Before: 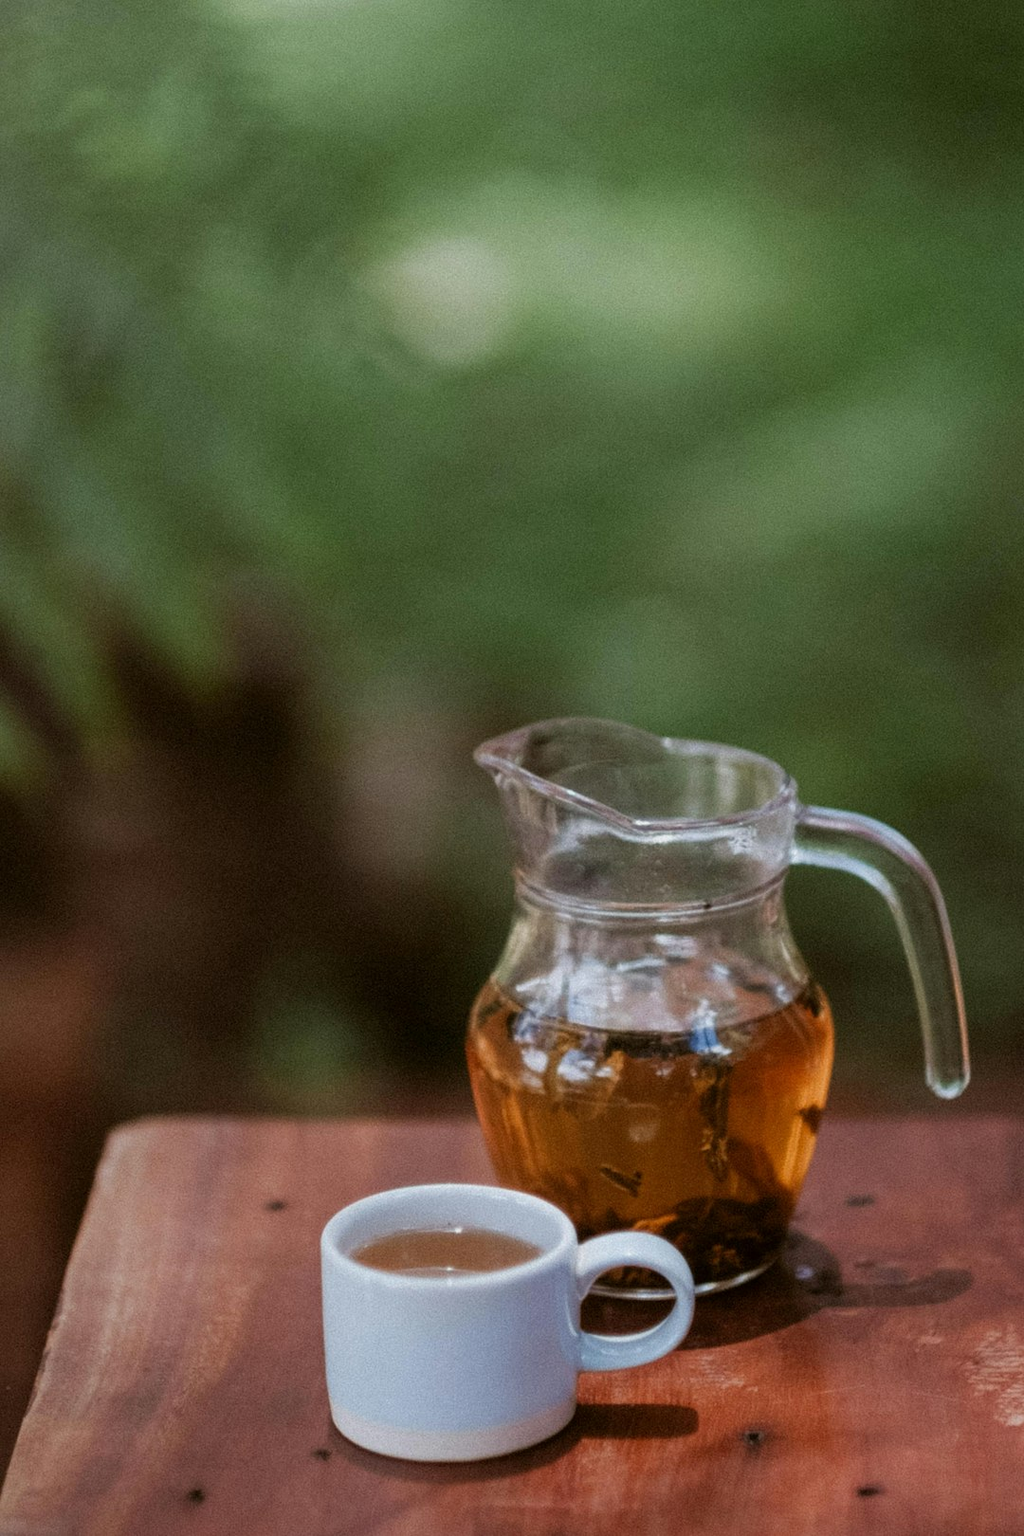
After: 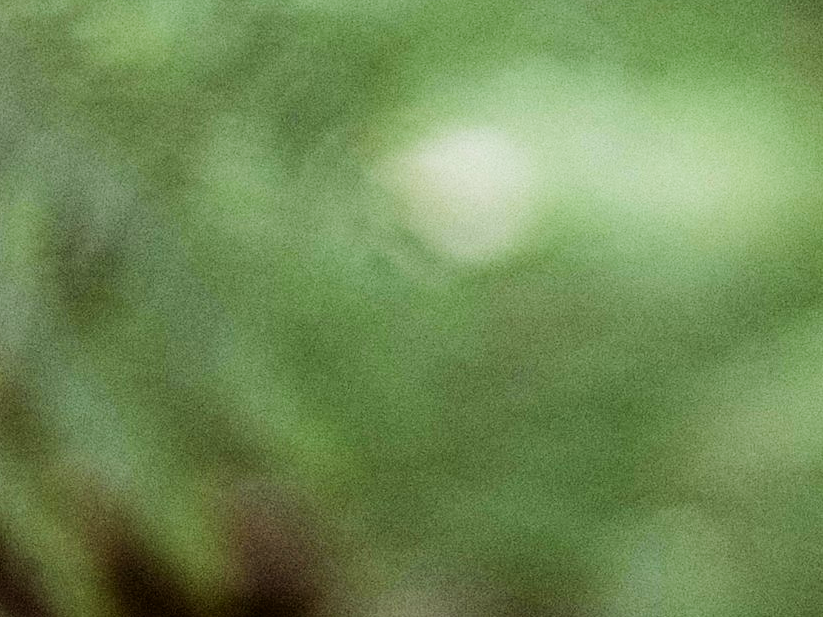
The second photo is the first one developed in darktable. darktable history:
contrast brightness saturation: contrast 0.07
exposure: exposure 1.061 EV, compensate highlight preservation false
crop: left 0.579%, top 7.627%, right 23.167%, bottom 54.275%
filmic rgb: black relative exposure -7.65 EV, white relative exposure 4.56 EV, hardness 3.61
tone equalizer: -8 EV -0.417 EV, -7 EV -0.389 EV, -6 EV -0.333 EV, -5 EV -0.222 EV, -3 EV 0.222 EV, -2 EV 0.333 EV, -1 EV 0.389 EV, +0 EV 0.417 EV, edges refinement/feathering 500, mask exposure compensation -1.57 EV, preserve details no
haze removal: strength 0.25, distance 0.25, compatibility mode true, adaptive false
